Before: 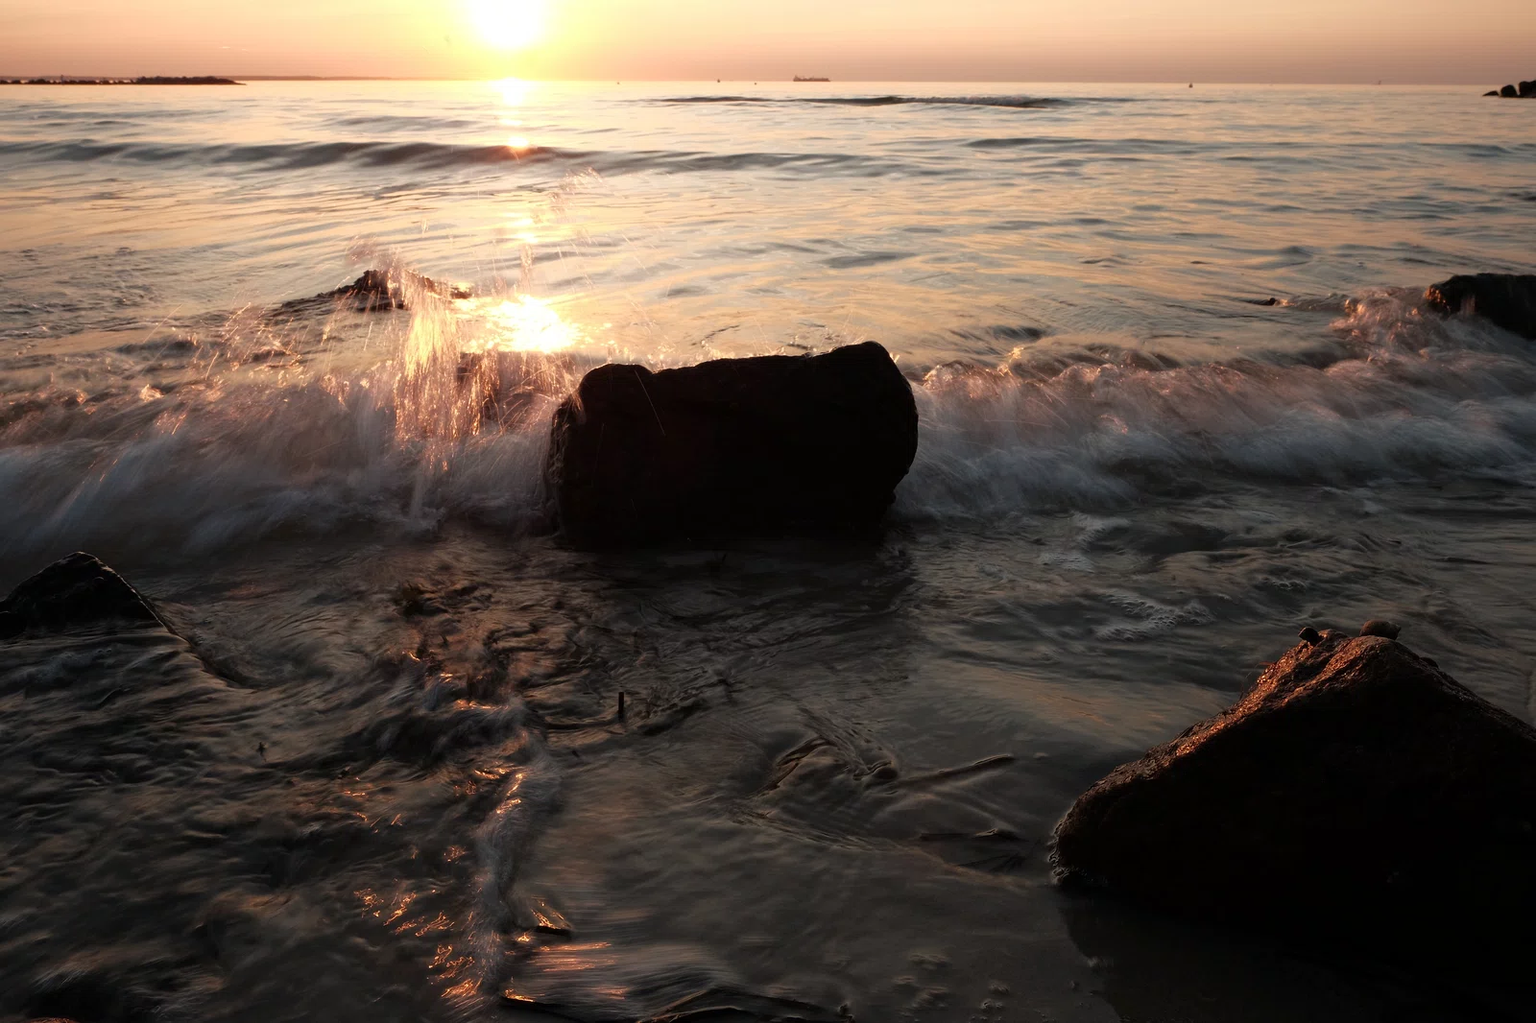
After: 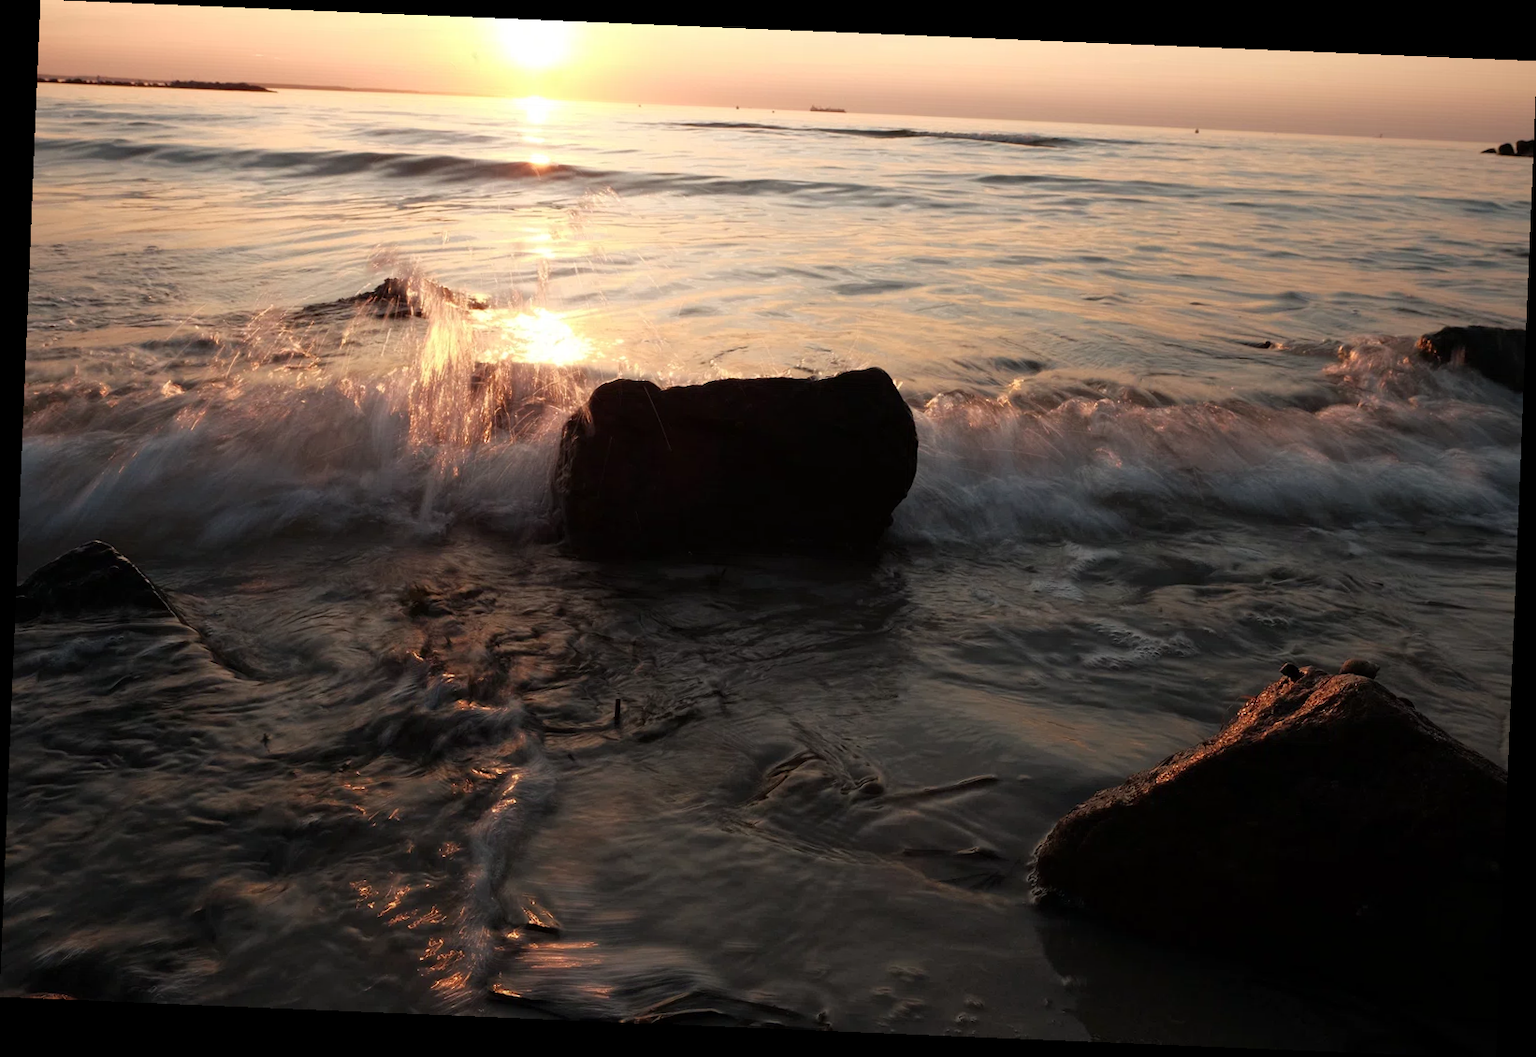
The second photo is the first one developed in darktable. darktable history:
crop and rotate: angle -2.36°
